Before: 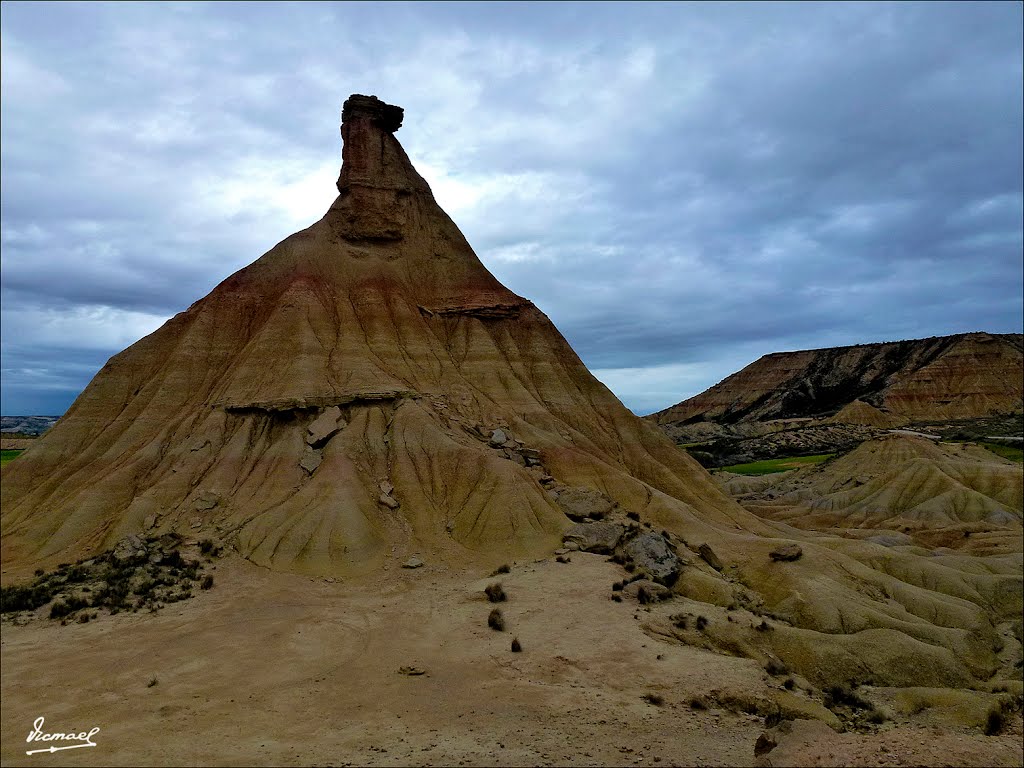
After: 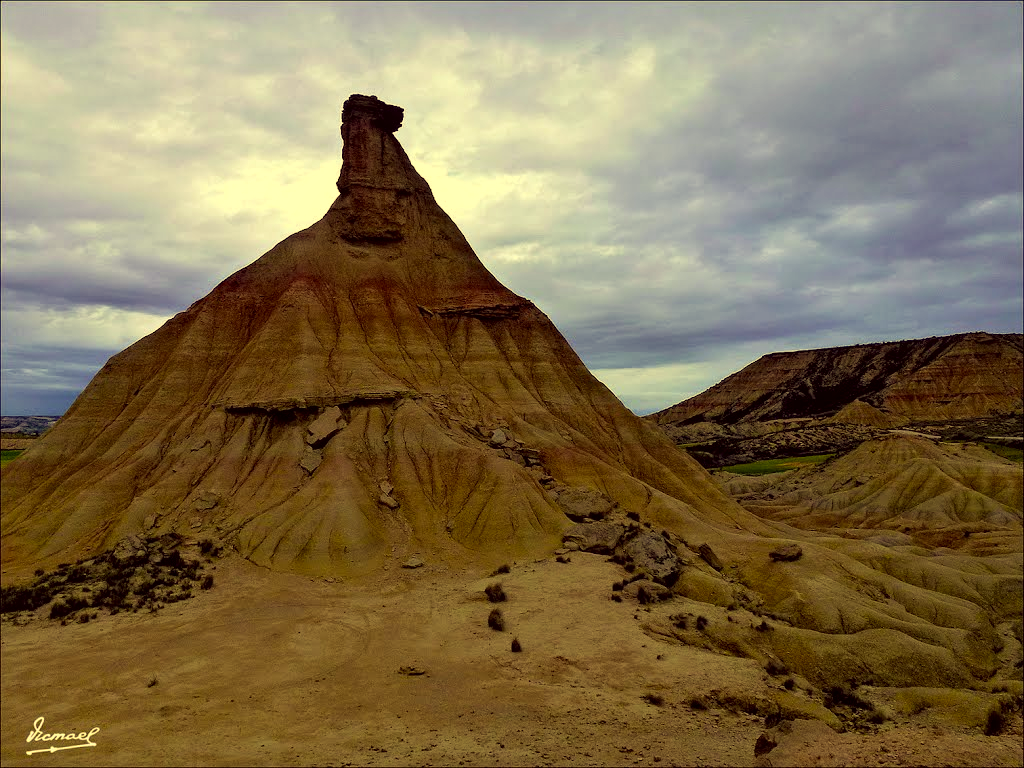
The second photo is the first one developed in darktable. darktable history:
color correction: highlights a* -0.377, highlights b* 39.62, shadows a* 9.38, shadows b* -0.866
velvia: on, module defaults
local contrast: highlights 100%, shadows 98%, detail 131%, midtone range 0.2
